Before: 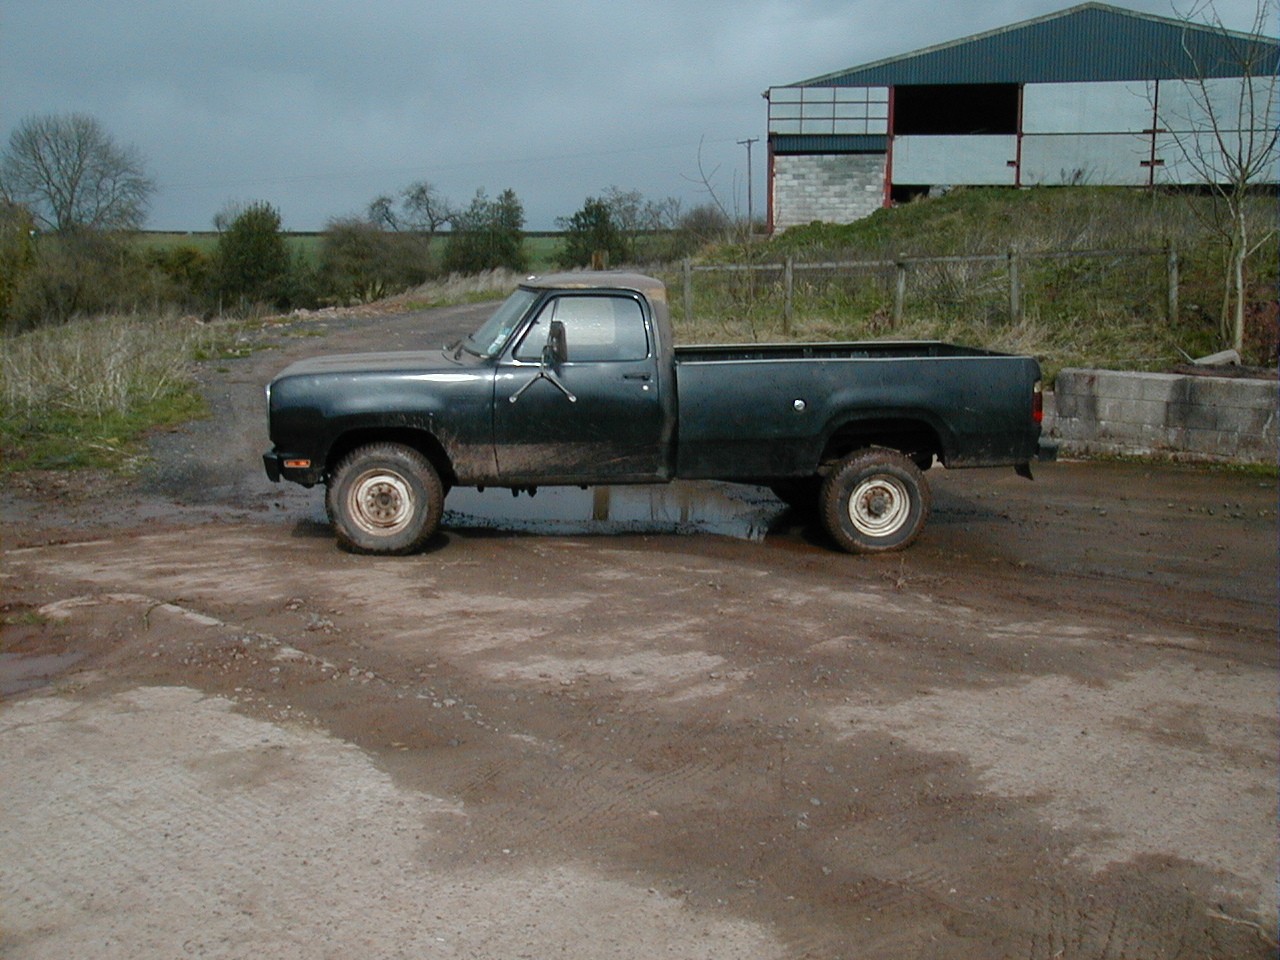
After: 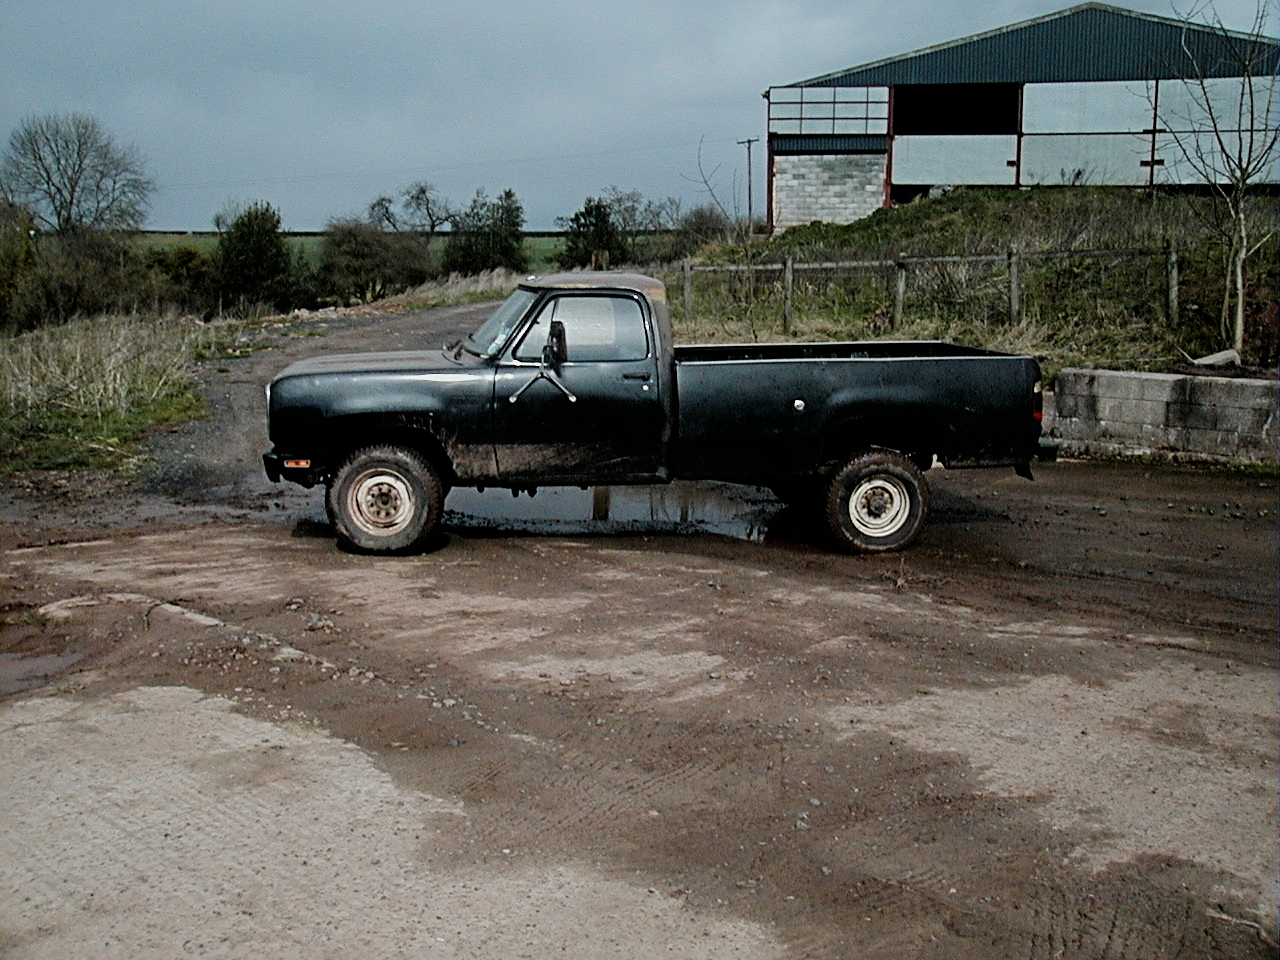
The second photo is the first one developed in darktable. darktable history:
sharpen: radius 4
filmic rgb: black relative exposure -5 EV, hardness 2.88, contrast 1.3, highlights saturation mix -30%
